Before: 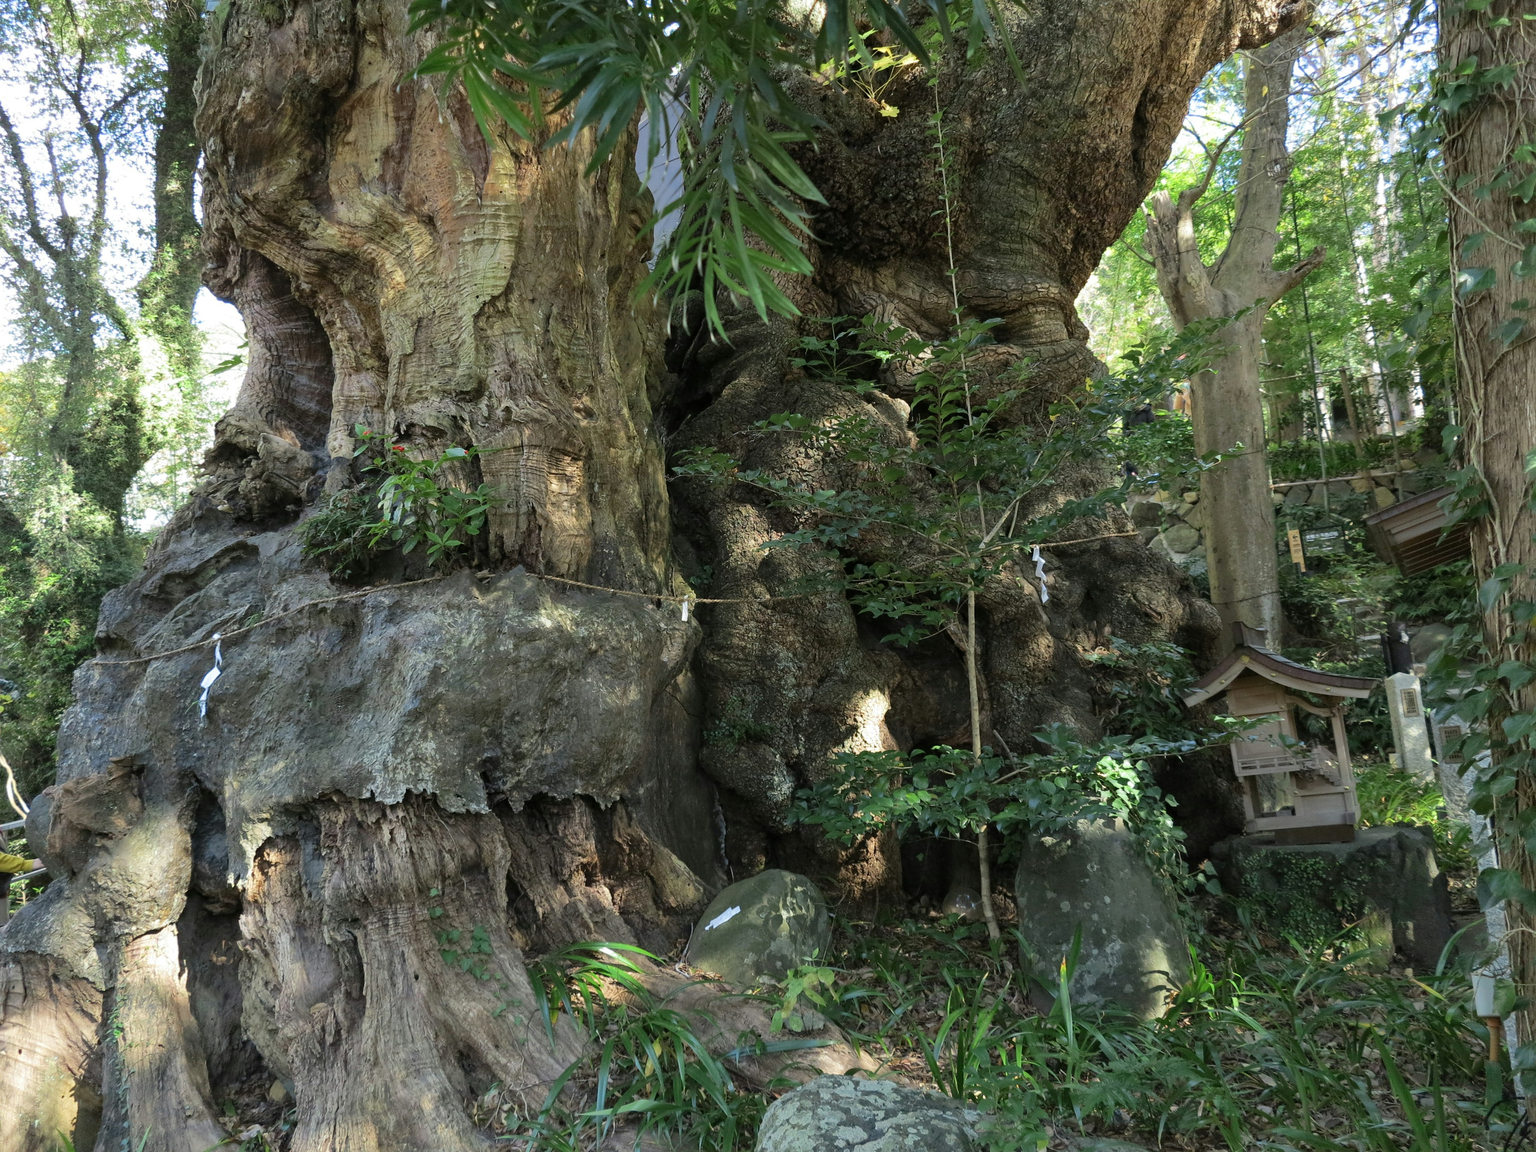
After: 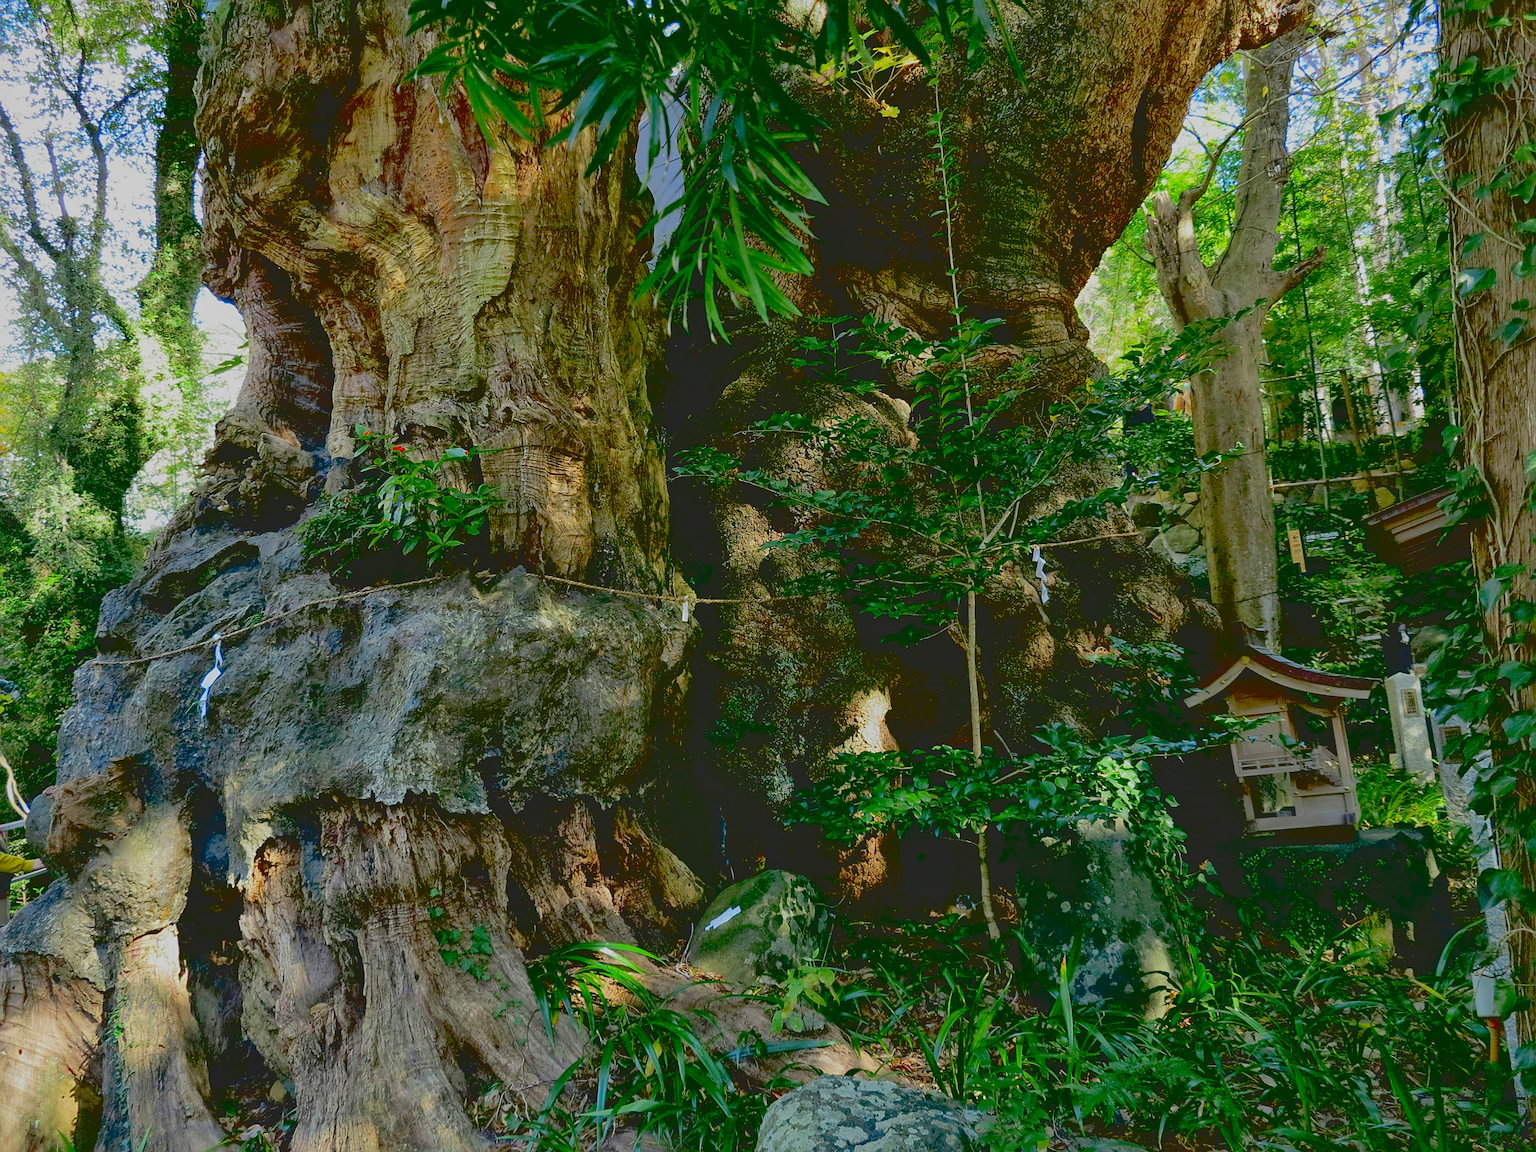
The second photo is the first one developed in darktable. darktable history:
contrast brightness saturation: contrast -0.19, saturation 0.19
exposure: black level correction 0.056, exposure -0.039 EV, compensate highlight preservation false
sharpen: on, module defaults
shadows and highlights: highlights -60
